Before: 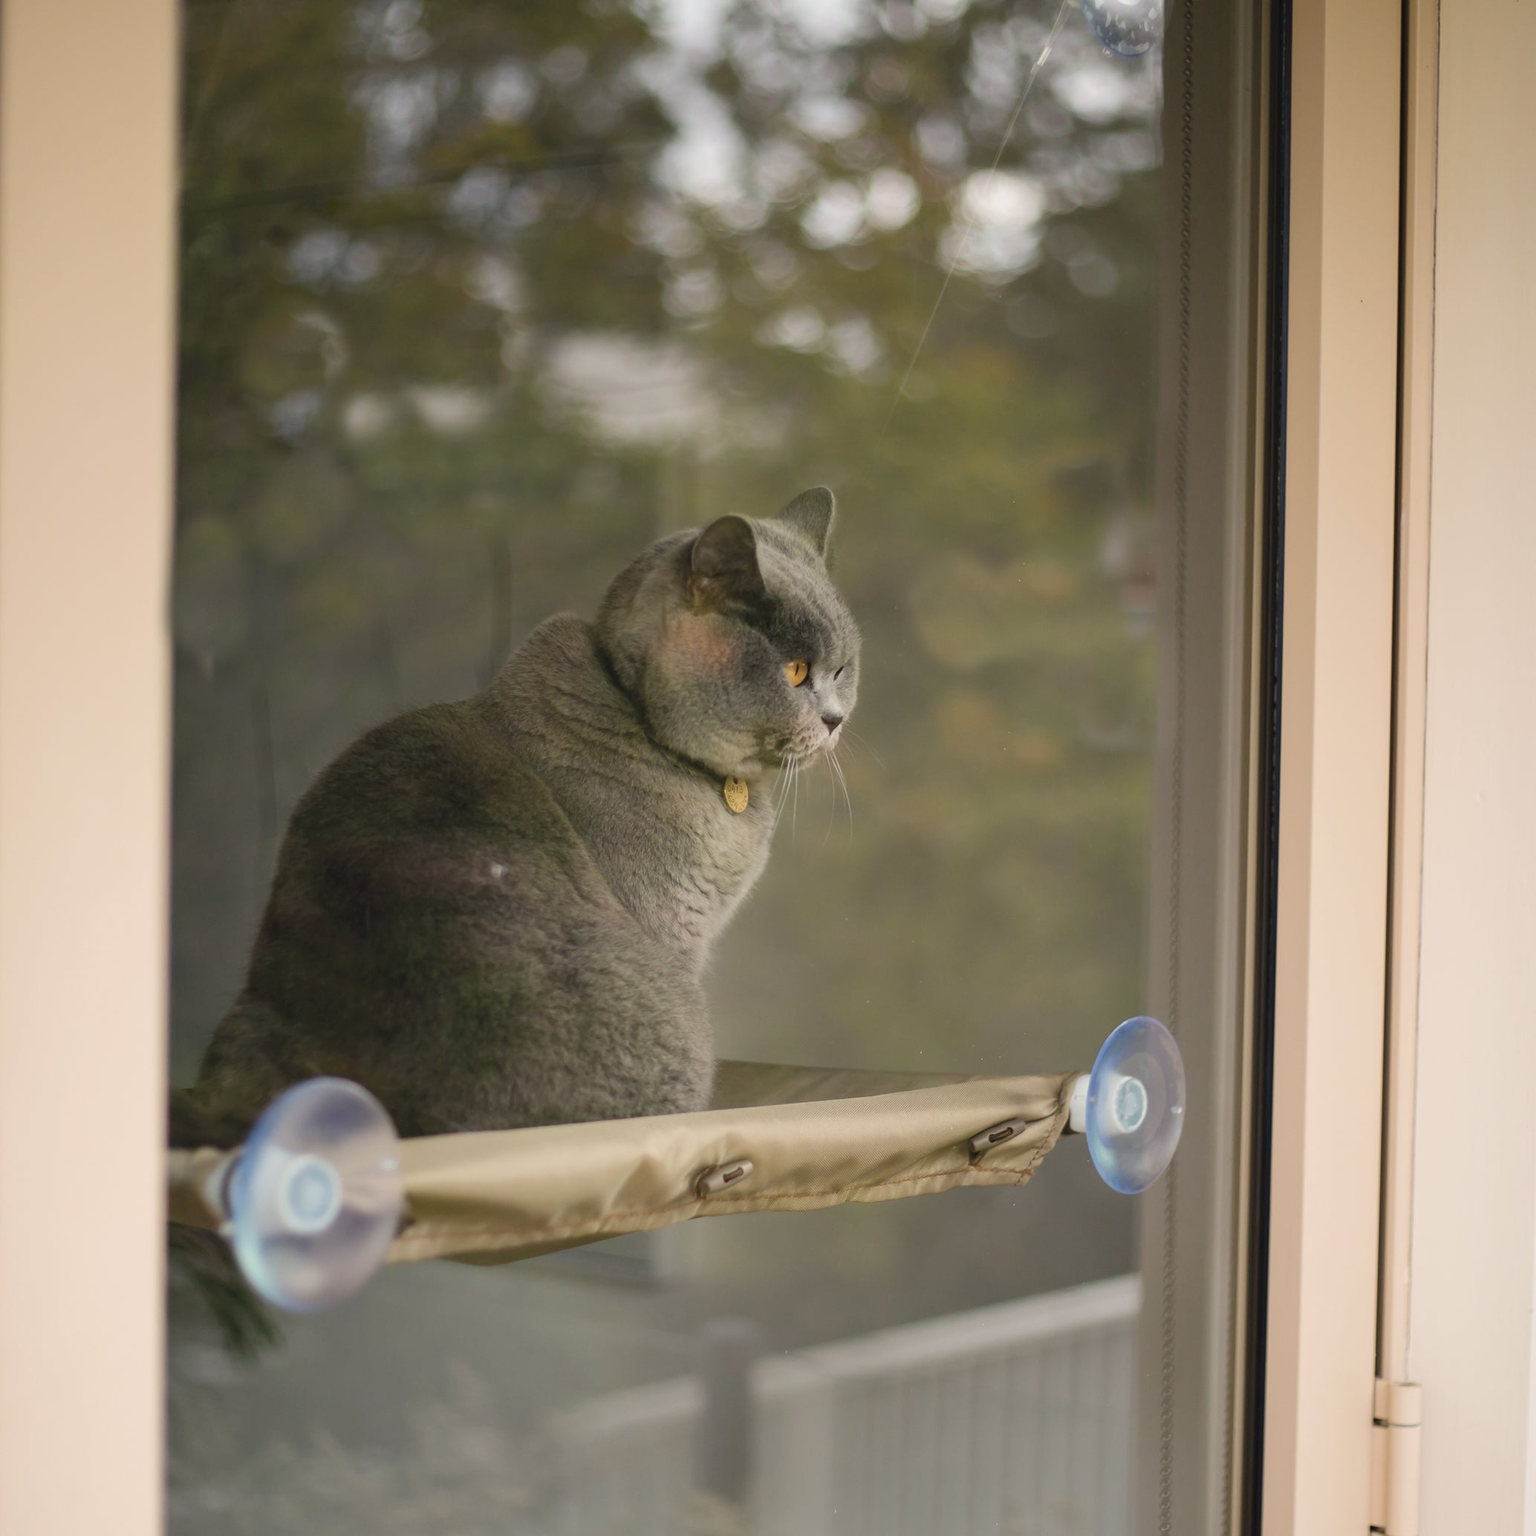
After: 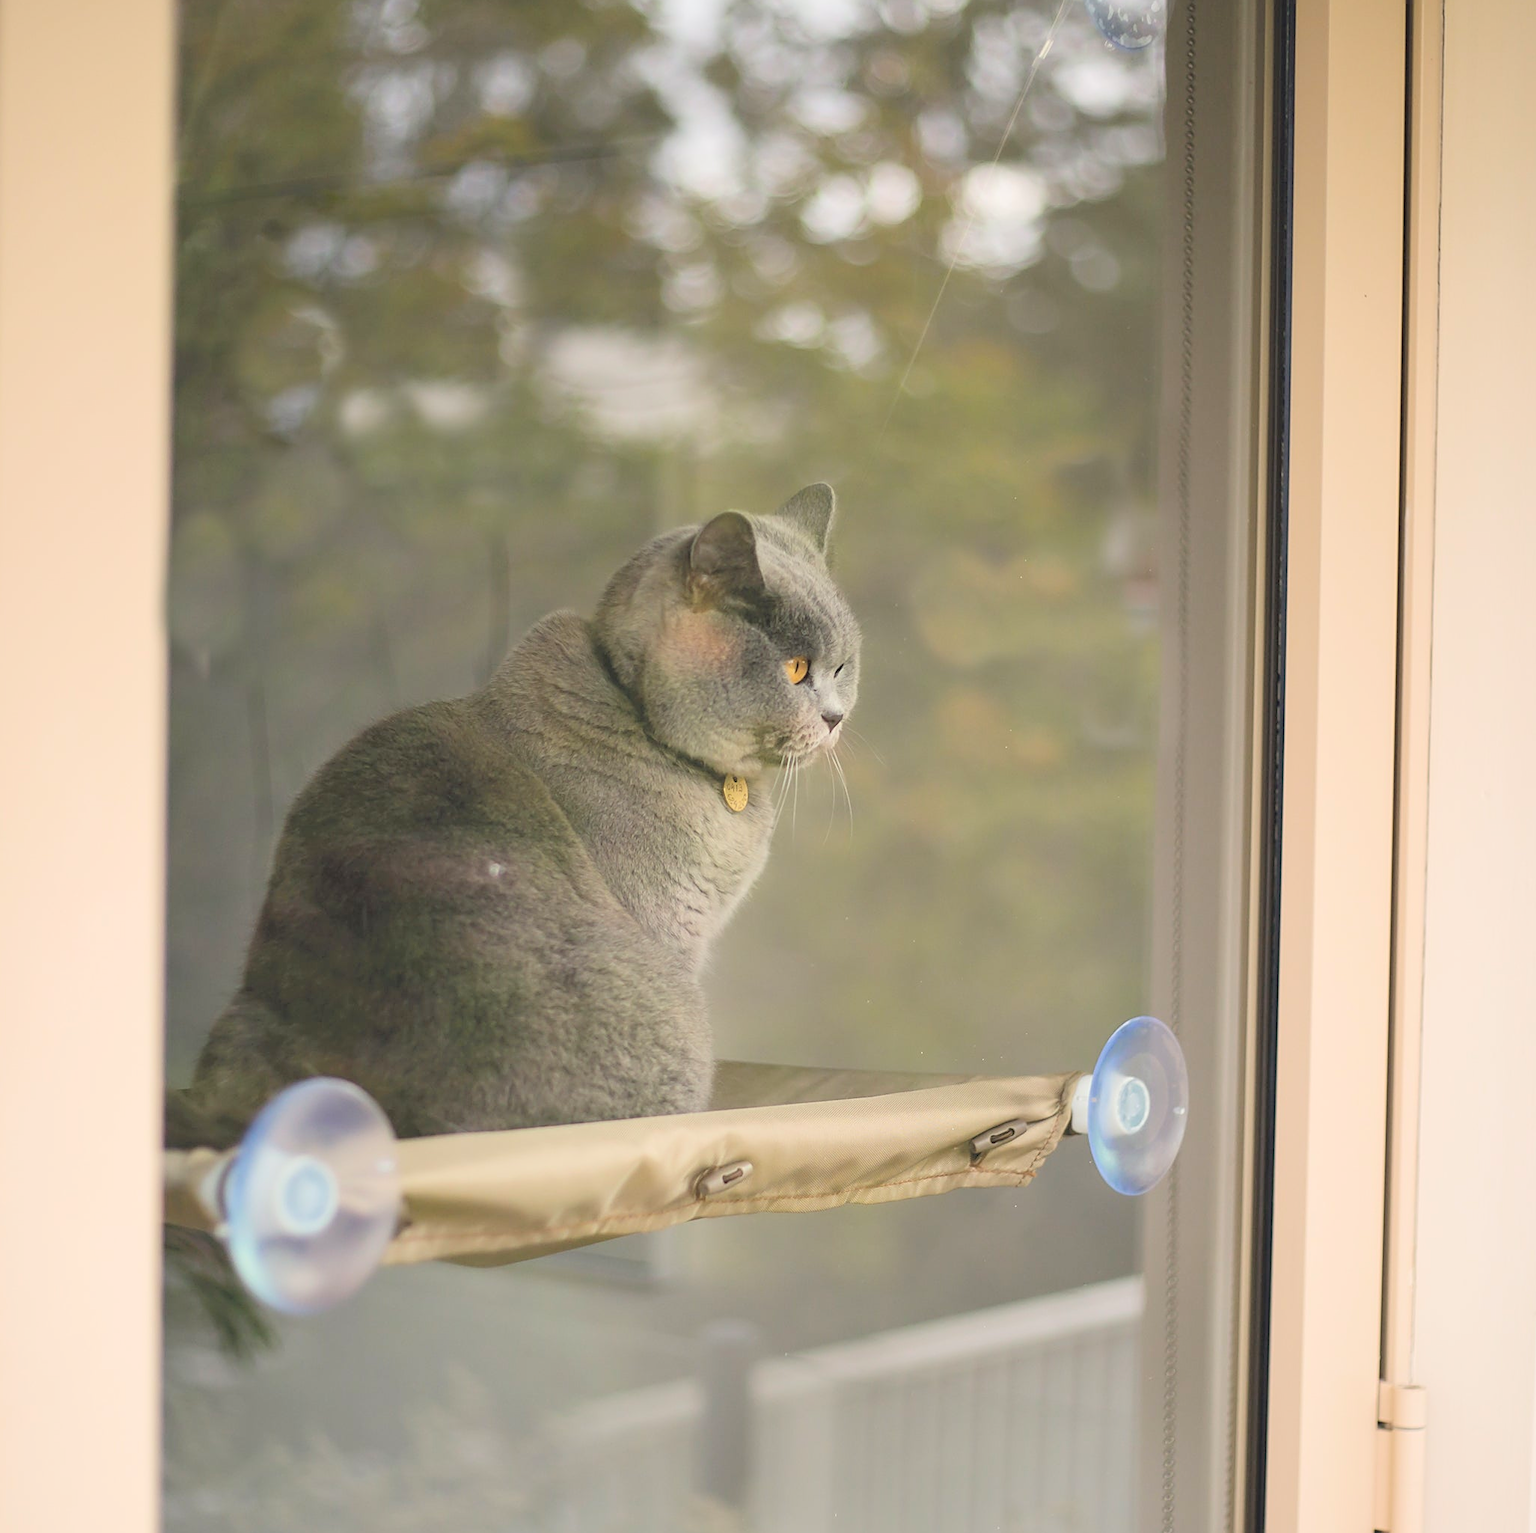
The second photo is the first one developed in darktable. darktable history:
crop: left 0.434%, top 0.485%, right 0.244%, bottom 0.386%
contrast brightness saturation: contrast 0.1, brightness 0.3, saturation 0.14
sharpen: on, module defaults
